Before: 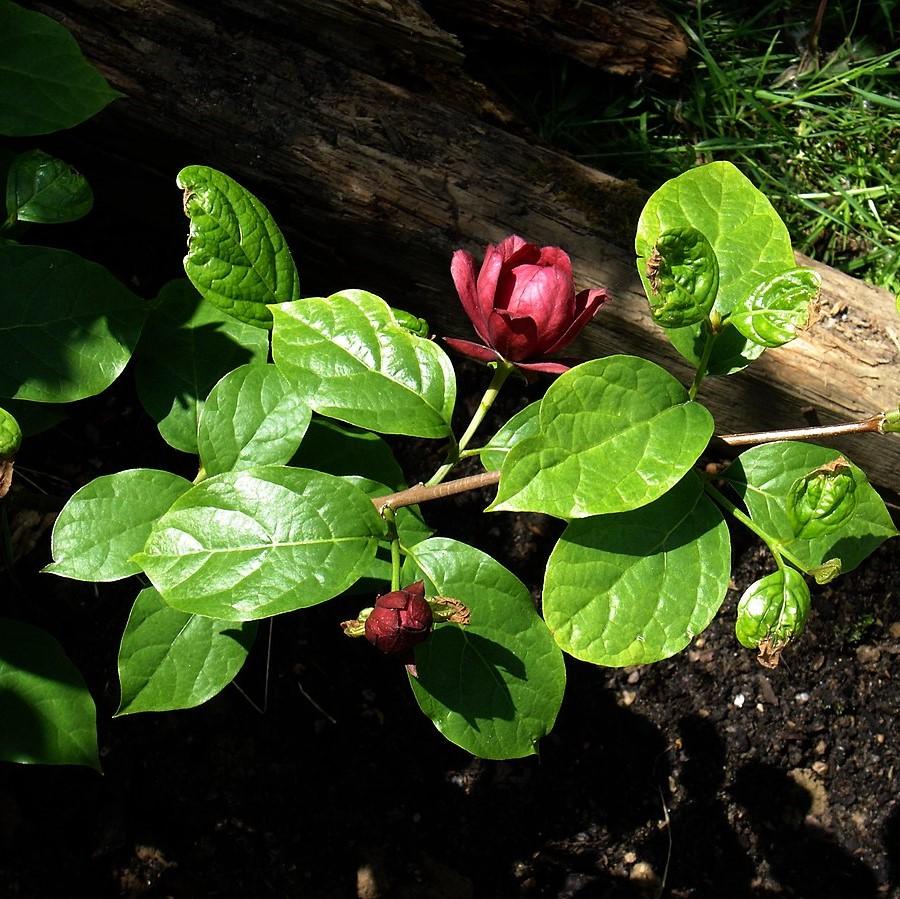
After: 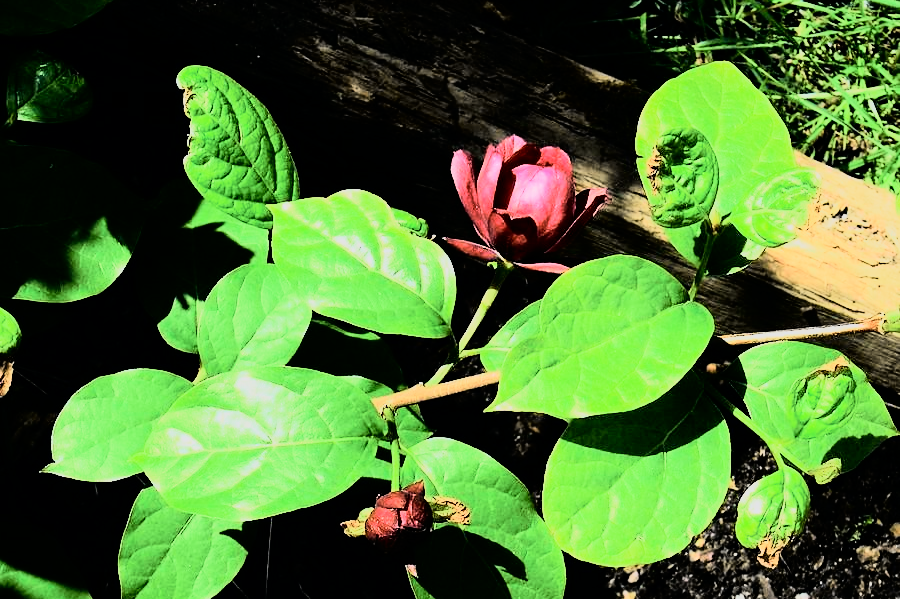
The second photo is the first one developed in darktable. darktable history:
tone curve: curves: ch0 [(0, 0) (0.048, 0.024) (0.099, 0.082) (0.227, 0.255) (0.407, 0.482) (0.543, 0.634) (0.719, 0.77) (0.837, 0.843) (1, 0.906)]; ch1 [(0, 0) (0.3, 0.268) (0.404, 0.374) (0.475, 0.463) (0.501, 0.499) (0.514, 0.502) (0.551, 0.541) (0.643, 0.648) (0.682, 0.674) (0.802, 0.812) (1, 1)]; ch2 [(0, 0) (0.259, 0.207) (0.323, 0.311) (0.364, 0.368) (0.442, 0.461) (0.498, 0.498) (0.531, 0.528) (0.581, 0.602) (0.629, 0.659) (0.768, 0.728) (1, 1)], color space Lab, independent channels, preserve colors none
rgb curve: curves: ch0 [(0, 0) (0.21, 0.15) (0.24, 0.21) (0.5, 0.75) (0.75, 0.96) (0.89, 0.99) (1, 1)]; ch1 [(0, 0.02) (0.21, 0.13) (0.25, 0.2) (0.5, 0.67) (0.75, 0.9) (0.89, 0.97) (1, 1)]; ch2 [(0, 0.02) (0.21, 0.13) (0.25, 0.2) (0.5, 0.67) (0.75, 0.9) (0.89, 0.97) (1, 1)], compensate middle gray true
crop: top 11.166%, bottom 22.168%
